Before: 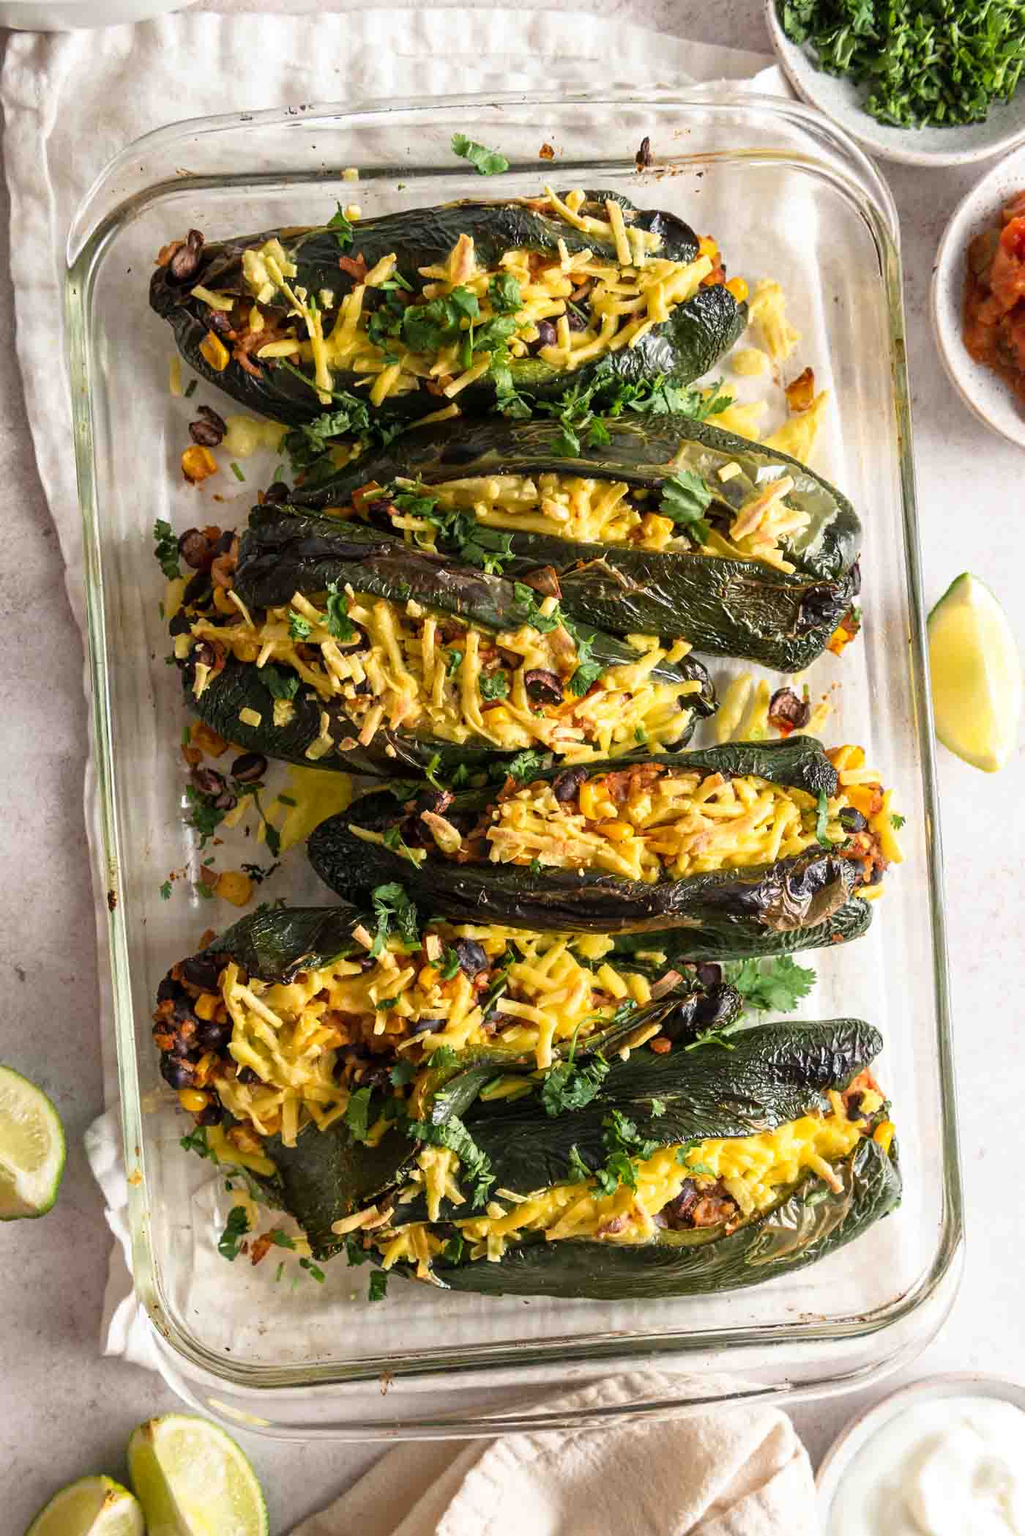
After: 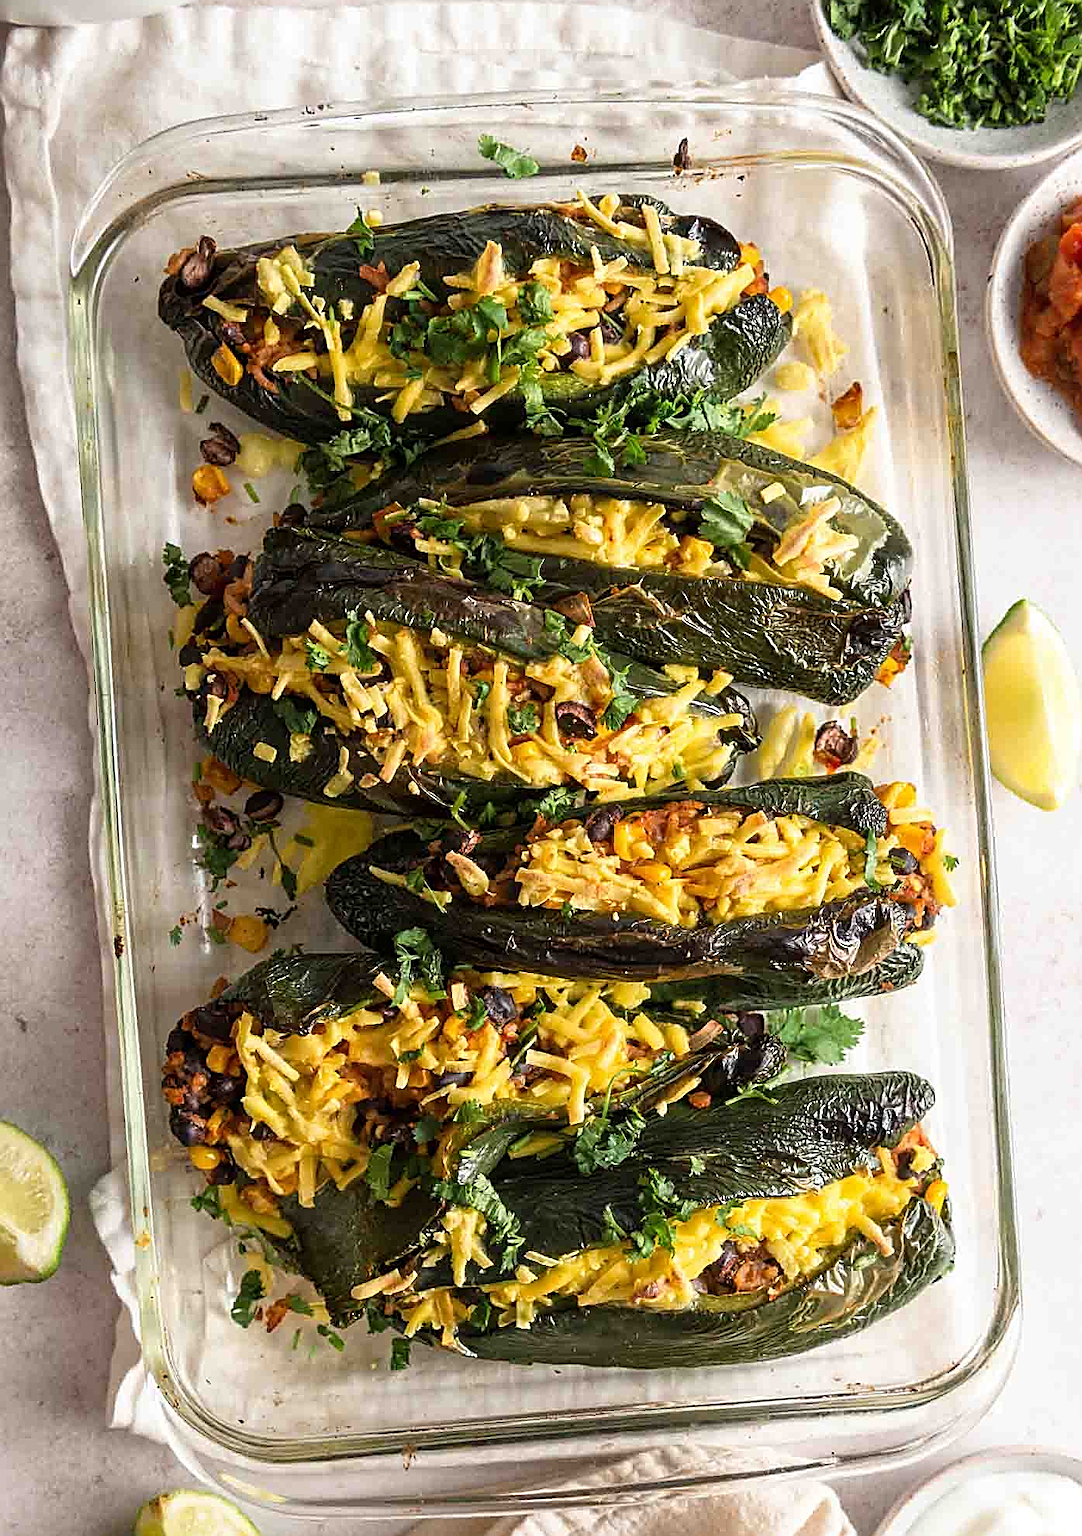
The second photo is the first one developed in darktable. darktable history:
crop: top 0.448%, right 0.264%, bottom 5.045%
sharpen: amount 0.901
